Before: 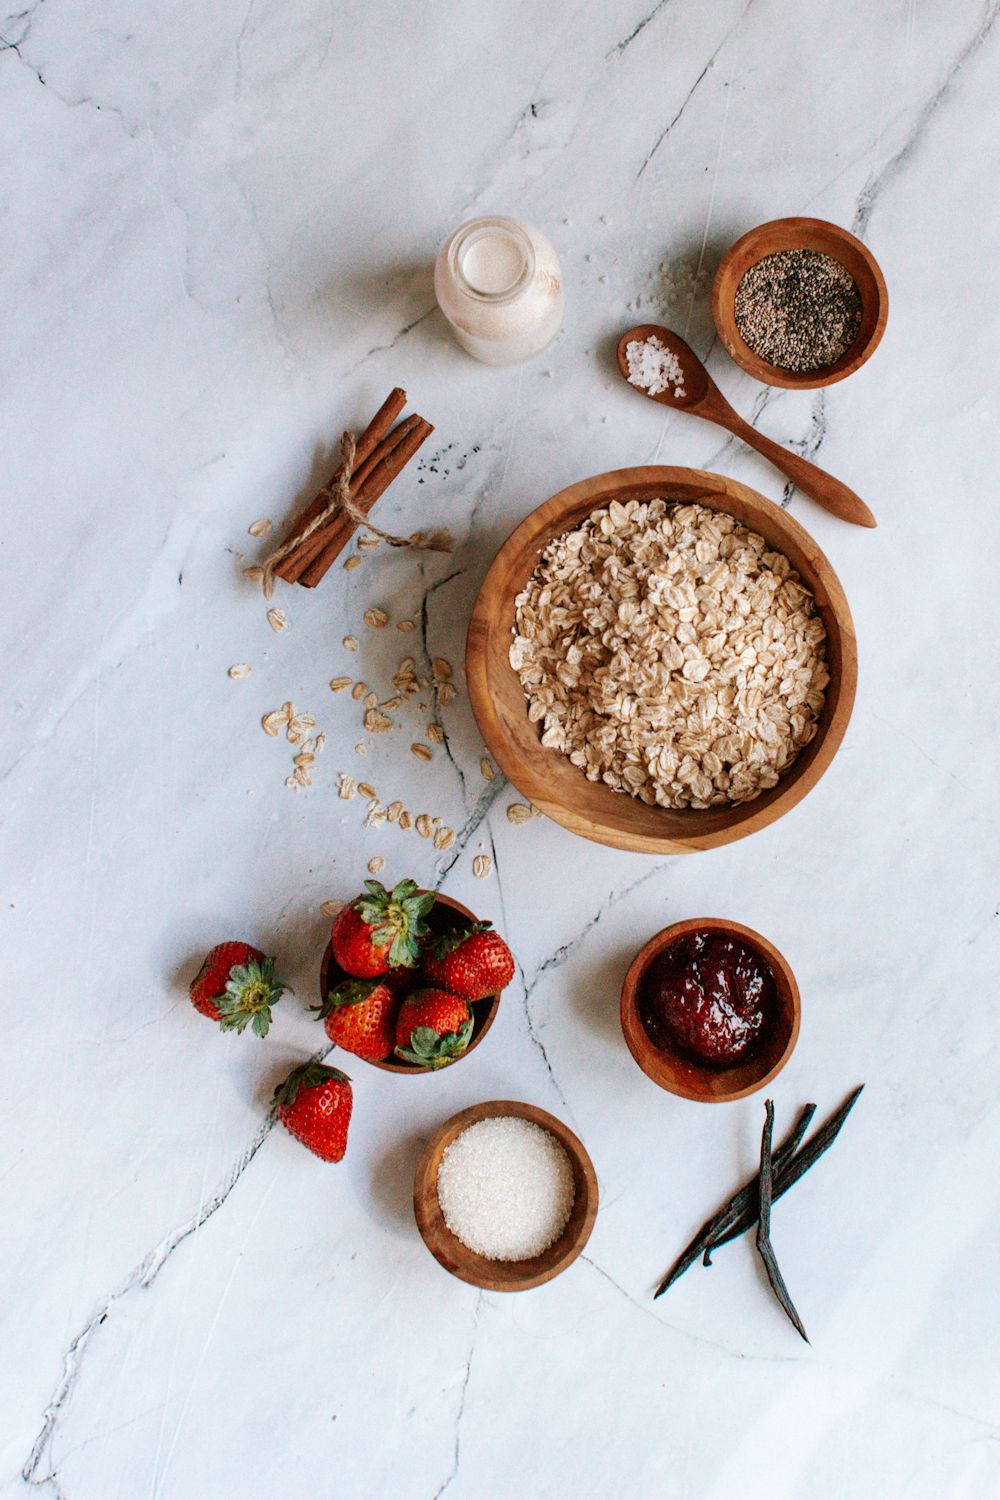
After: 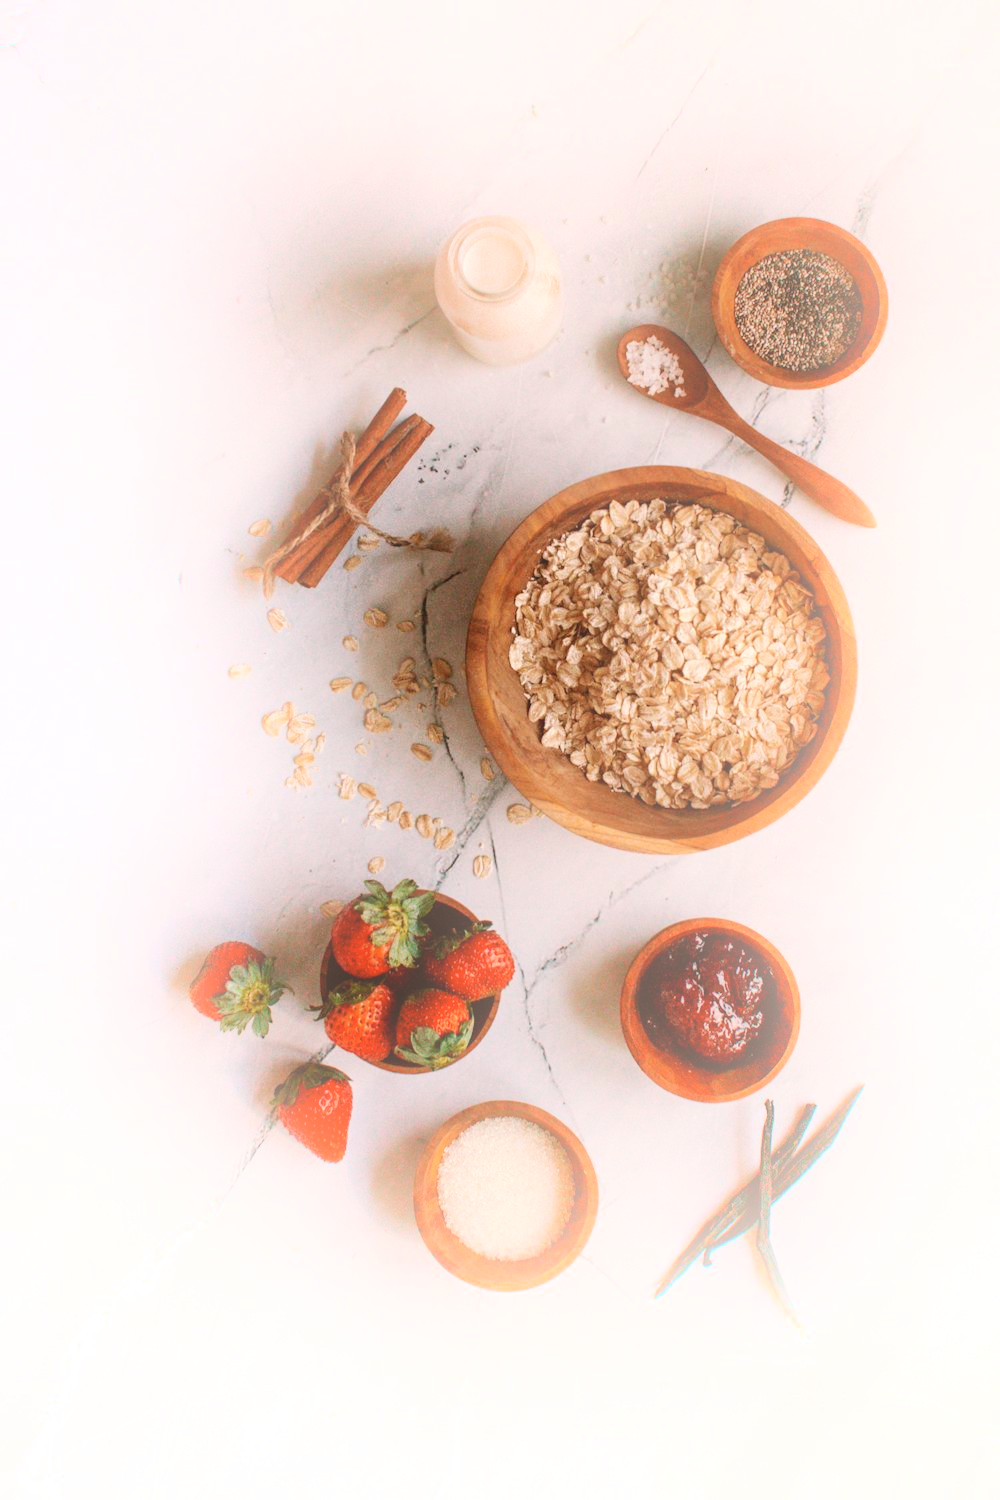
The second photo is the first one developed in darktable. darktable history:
color correction: highlights a* 6.27, highlights b* 8.19, shadows a* 5.94, shadows b* 7.23, saturation 0.9
bloom: on, module defaults
